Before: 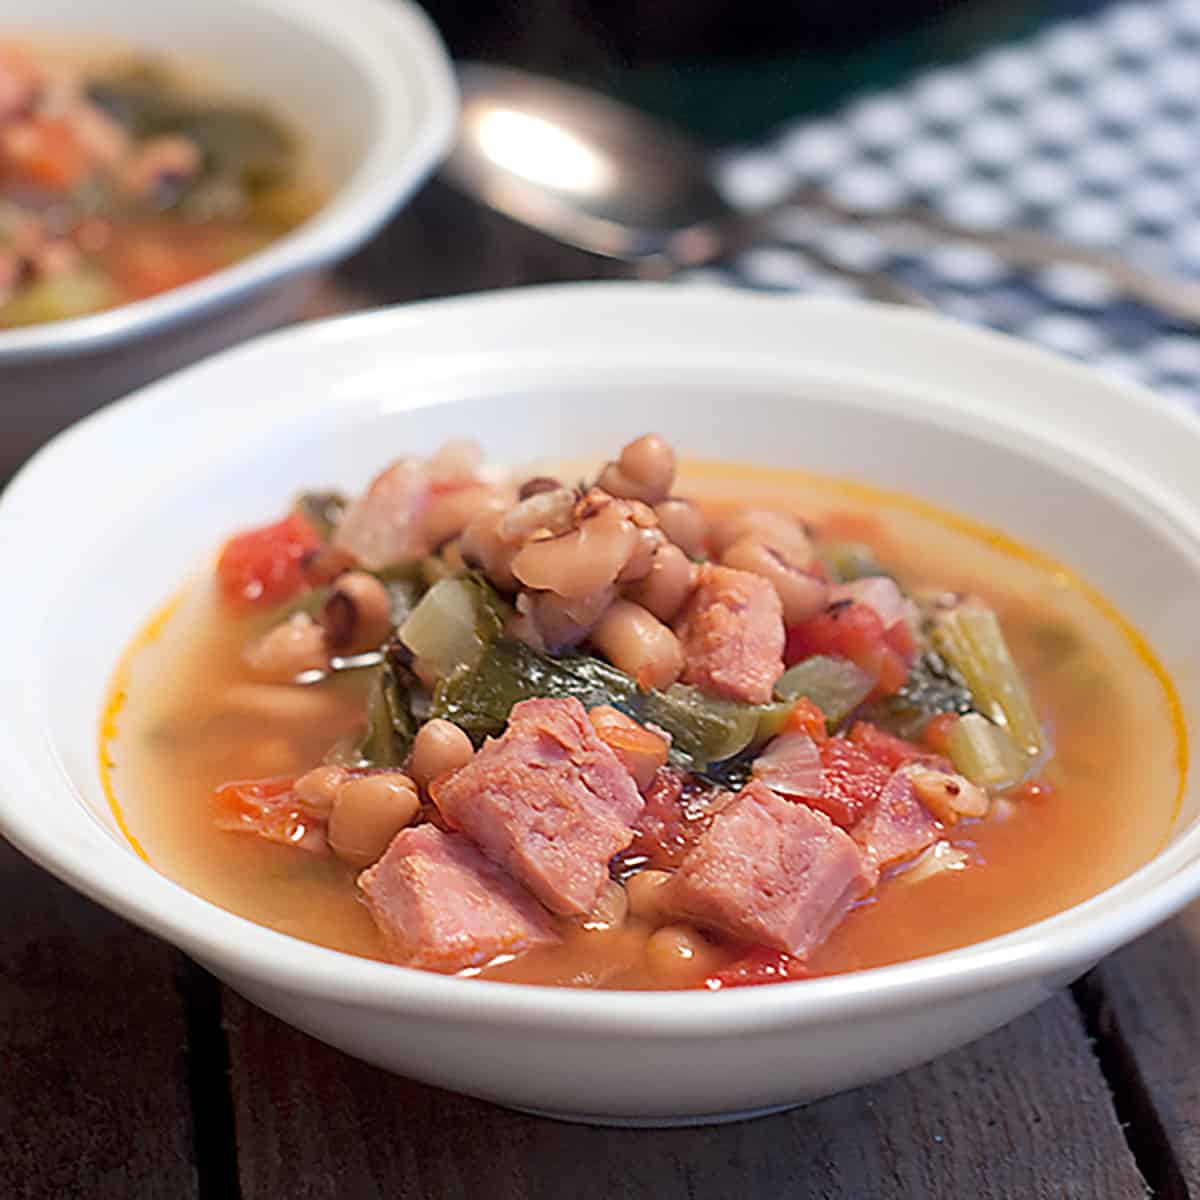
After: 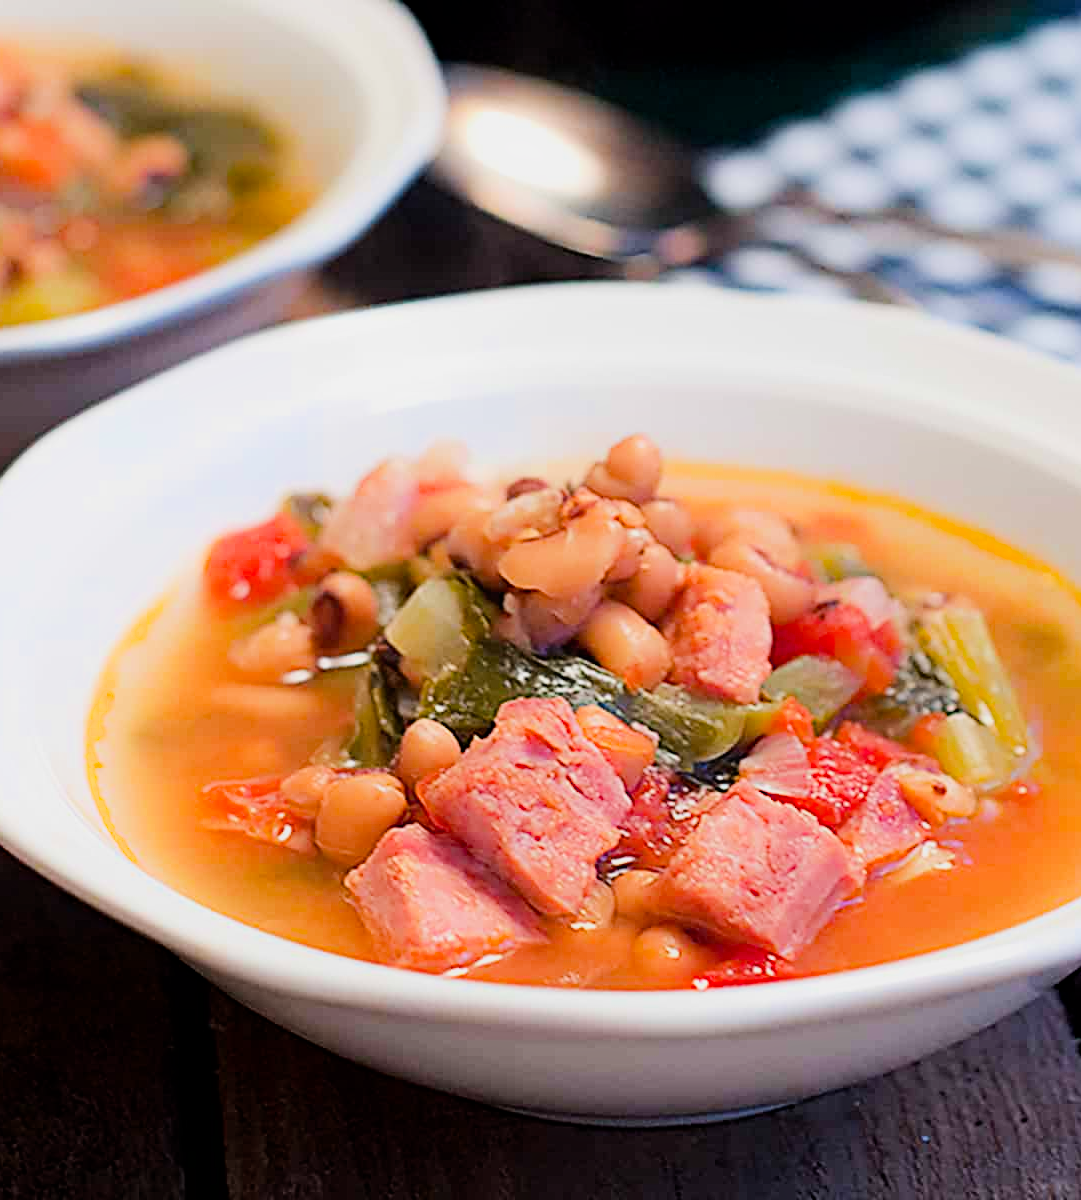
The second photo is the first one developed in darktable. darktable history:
filmic rgb: black relative exposure -7.65 EV, white relative exposure 4.56 EV, hardness 3.61, contrast 1.05
exposure: black level correction 0.001, exposure 0.5 EV, compensate exposure bias true, compensate highlight preservation false
haze removal: strength 0.29, distance 0.25, compatibility mode true, adaptive false
contrast brightness saturation: saturation 0.13
crop and rotate: left 1.088%, right 8.807%
color balance: output saturation 110%
tone equalizer: -8 EV -0.417 EV, -7 EV -0.389 EV, -6 EV -0.333 EV, -5 EV -0.222 EV, -3 EV 0.222 EV, -2 EV 0.333 EV, -1 EV 0.389 EV, +0 EV 0.417 EV, edges refinement/feathering 500, mask exposure compensation -1.57 EV, preserve details no
contrast equalizer: y [[0.5, 0.486, 0.447, 0.446, 0.489, 0.5], [0.5 ×6], [0.5 ×6], [0 ×6], [0 ×6]]
